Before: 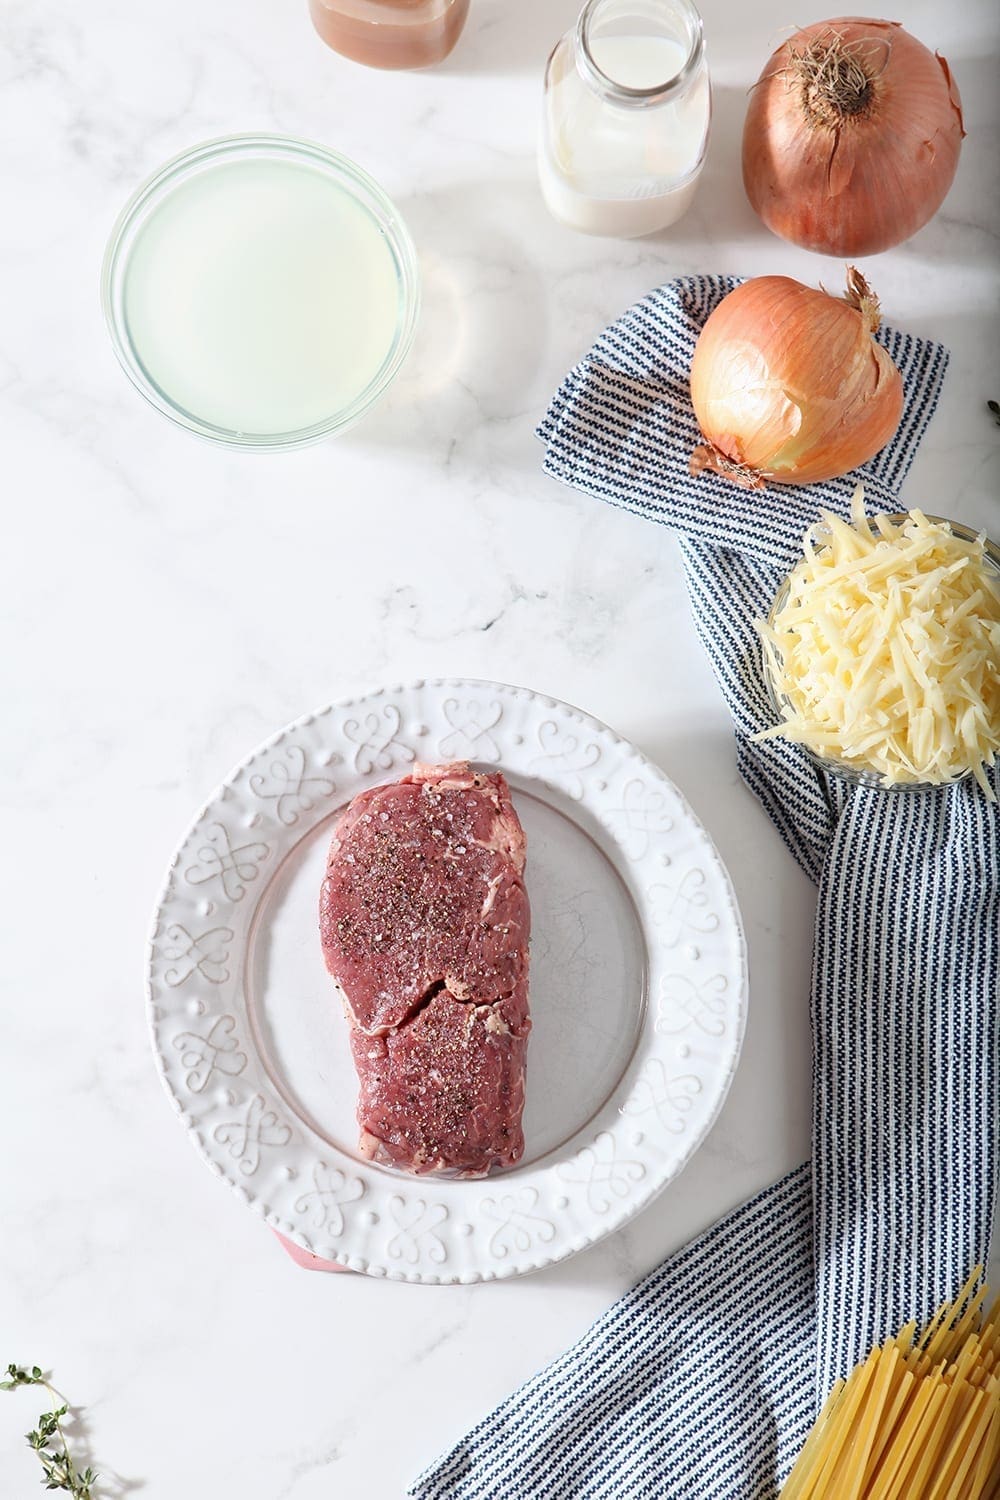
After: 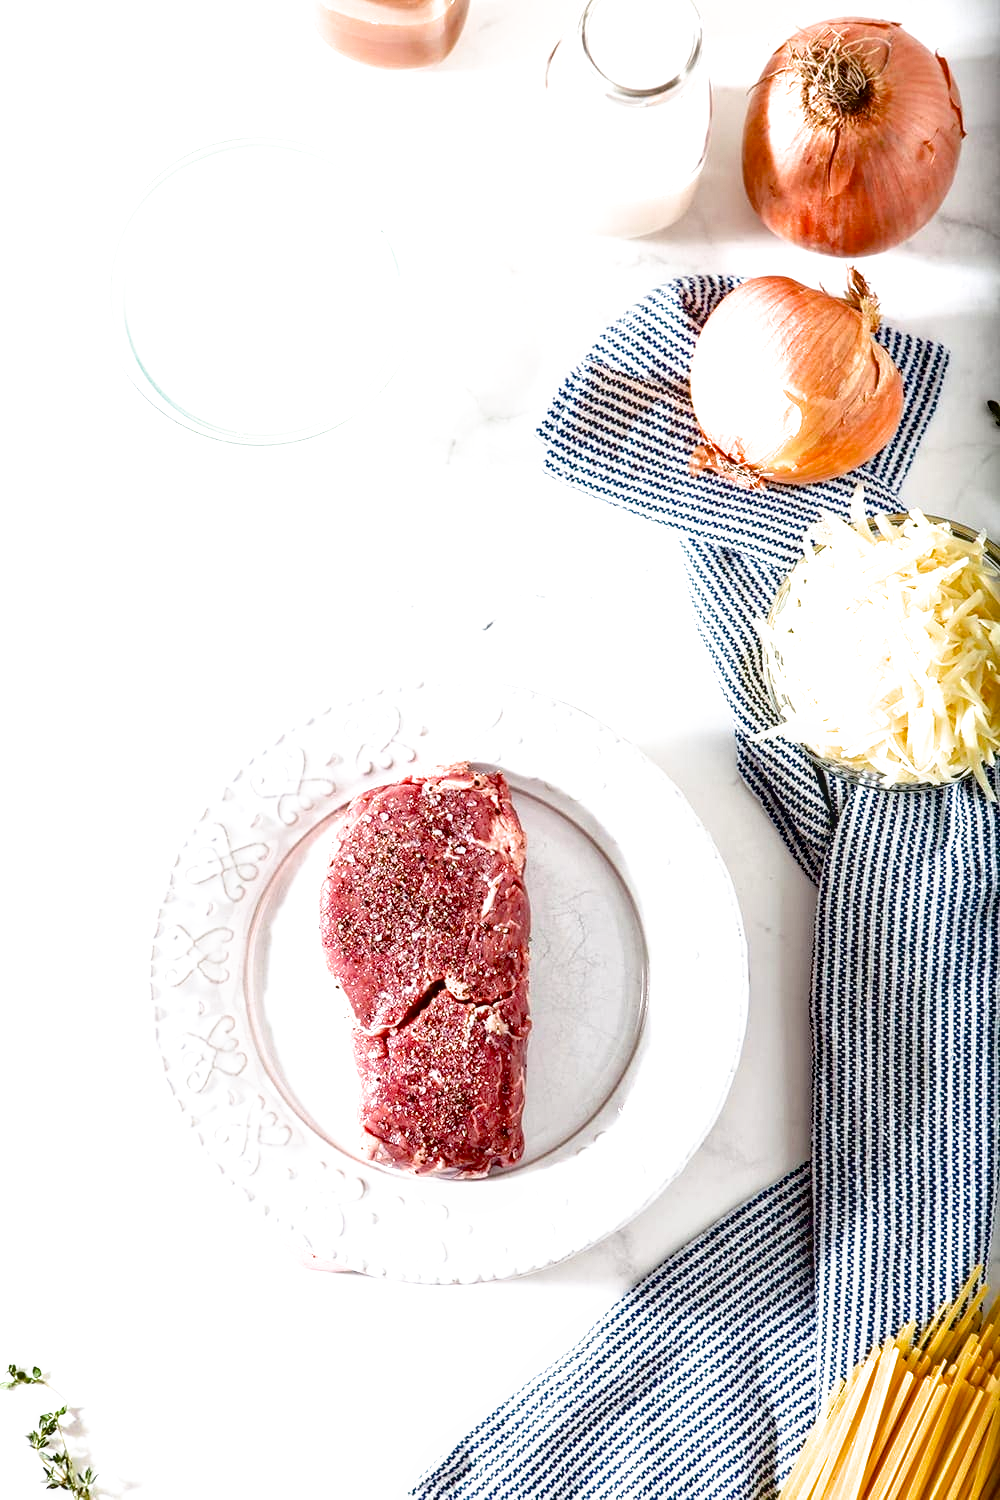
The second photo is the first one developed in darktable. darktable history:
local contrast: detail 130%
filmic rgb: black relative exposure -12.67 EV, white relative exposure 2.81 EV, target black luminance 0%, hardness 8.6, latitude 70.65%, contrast 1.133, shadows ↔ highlights balance -0.906%, add noise in highlights 0.101, color science v4 (2020), type of noise poissonian
exposure: black level correction 0.035, exposure 0.903 EV, compensate highlight preservation false
